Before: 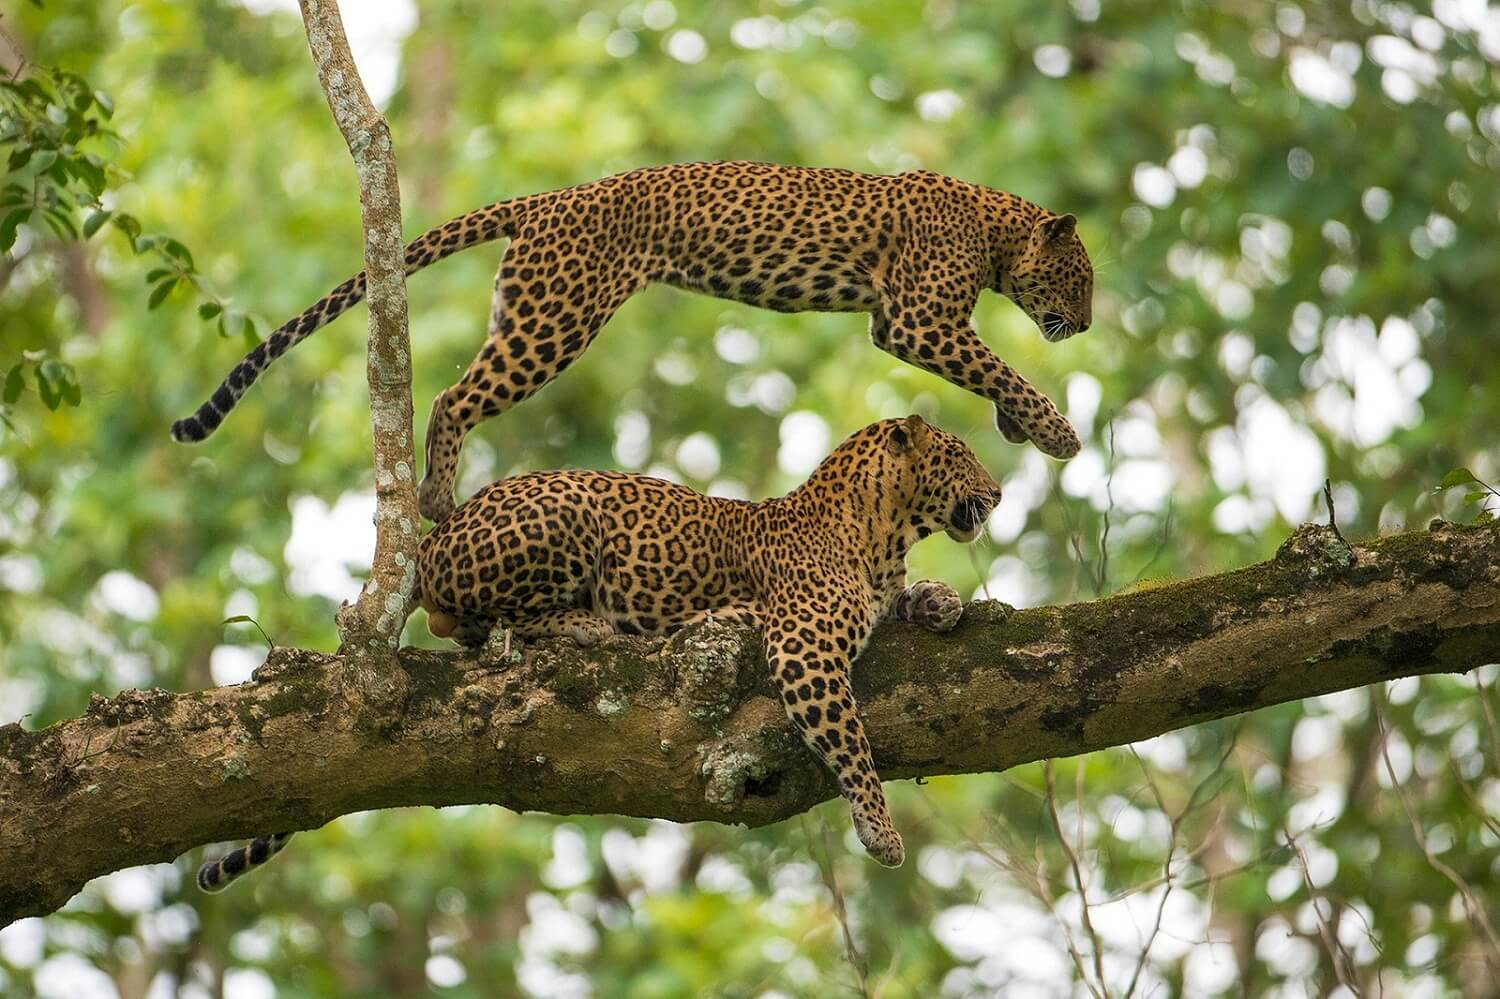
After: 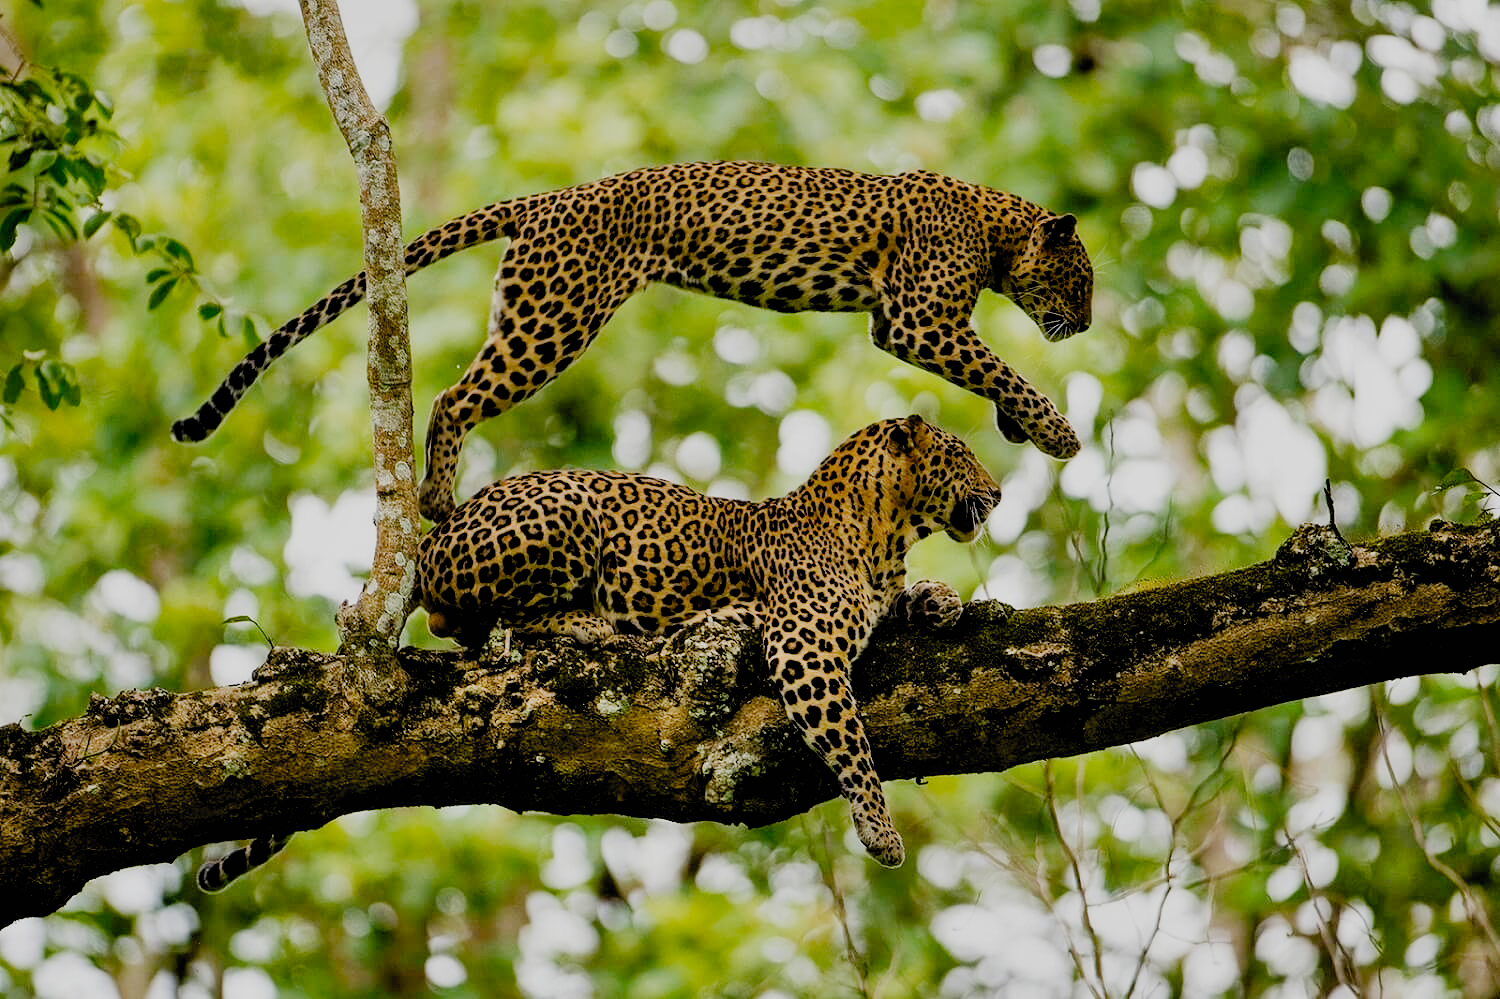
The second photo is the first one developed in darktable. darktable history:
filmic rgb: black relative exposure -2.85 EV, white relative exposure 4.56 EV, hardness 1.77, contrast 1.25, preserve chrominance no, color science v5 (2021)
shadows and highlights: soften with gaussian
